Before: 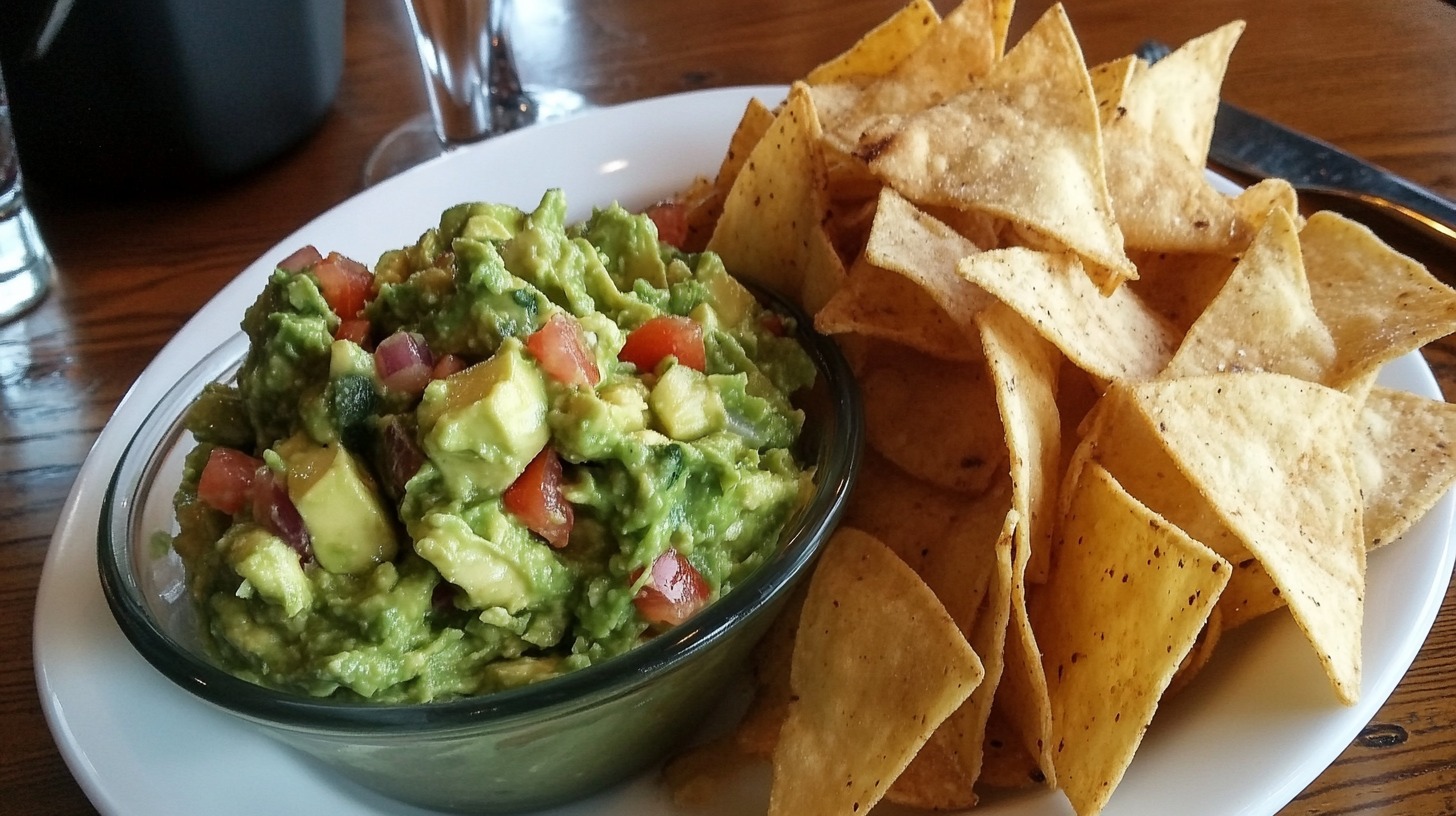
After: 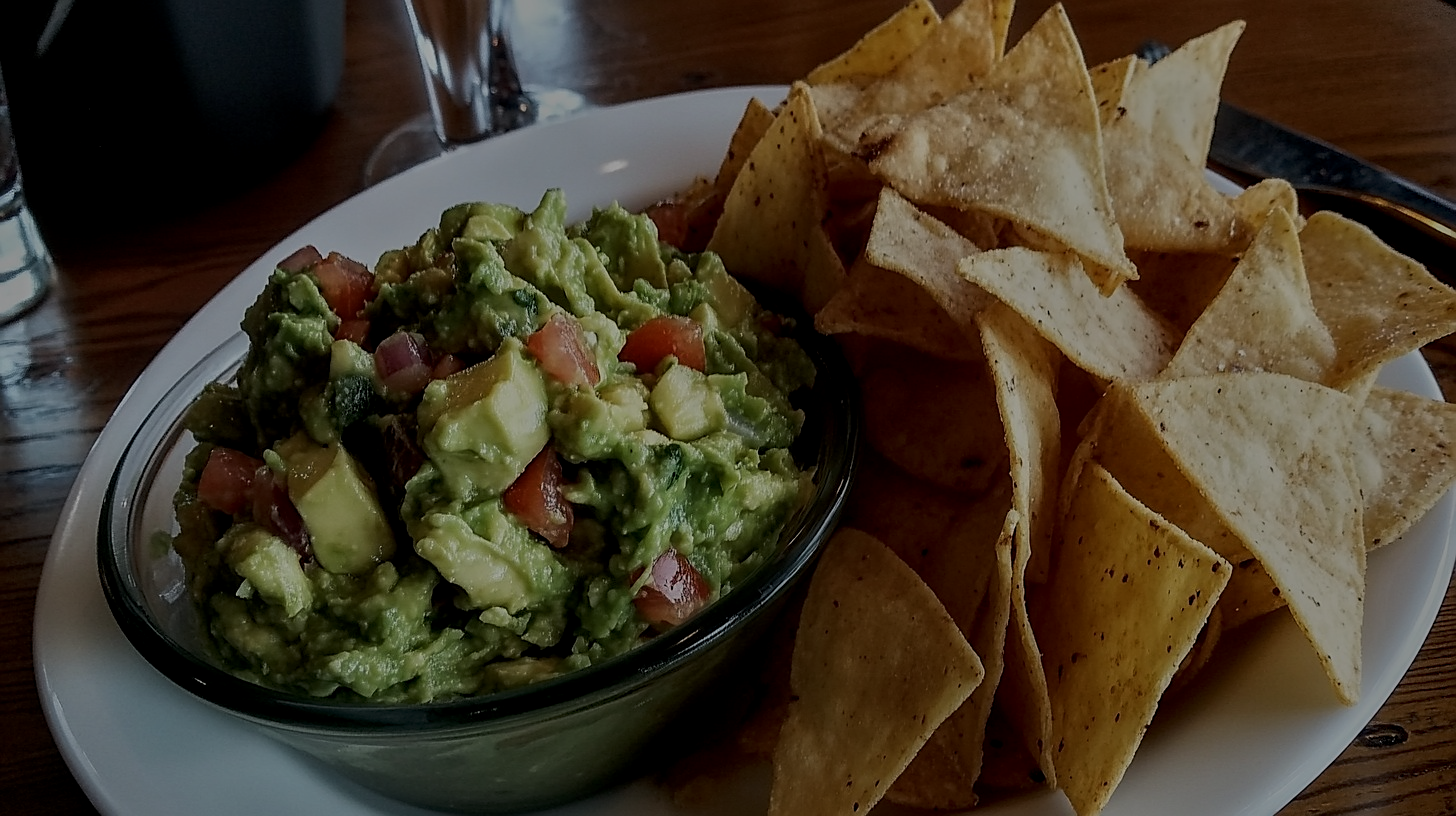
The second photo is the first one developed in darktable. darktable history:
sharpen: on, module defaults
local contrast: detail 130%
exposure: exposure -0.044 EV, compensate exposure bias true, compensate highlight preservation false
tone equalizer: -8 EV -1.99 EV, -7 EV -1.97 EV, -6 EV -2 EV, -5 EV -2 EV, -4 EV -1.97 EV, -3 EV -2 EV, -2 EV -1.98 EV, -1 EV -1.63 EV, +0 EV -1.99 EV
